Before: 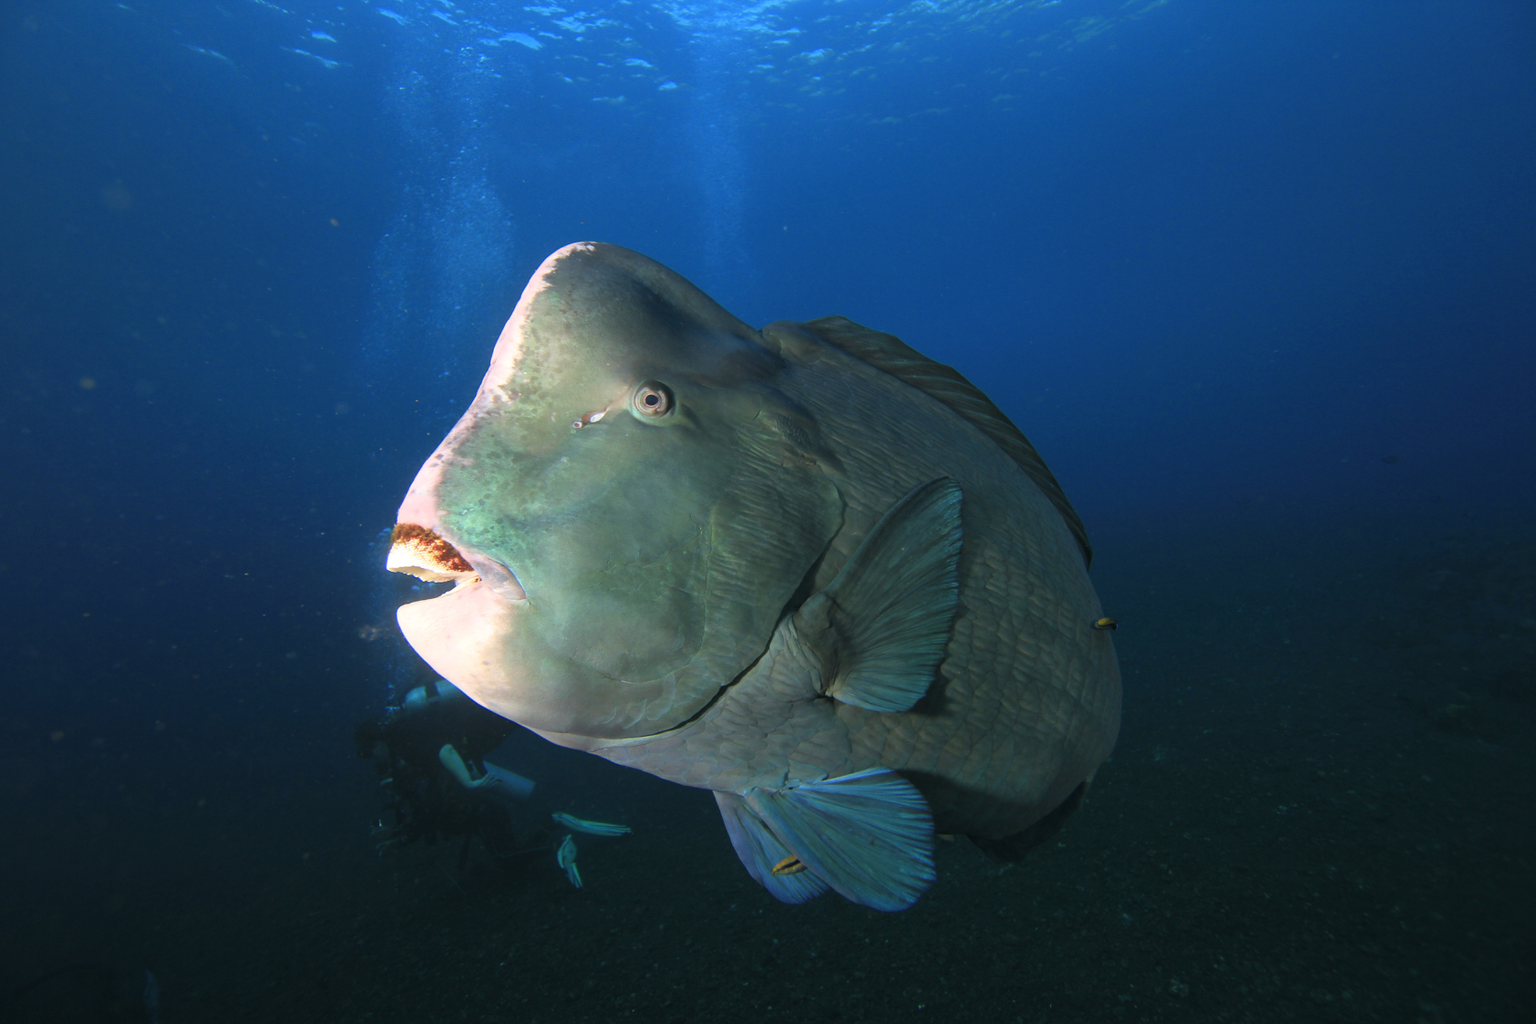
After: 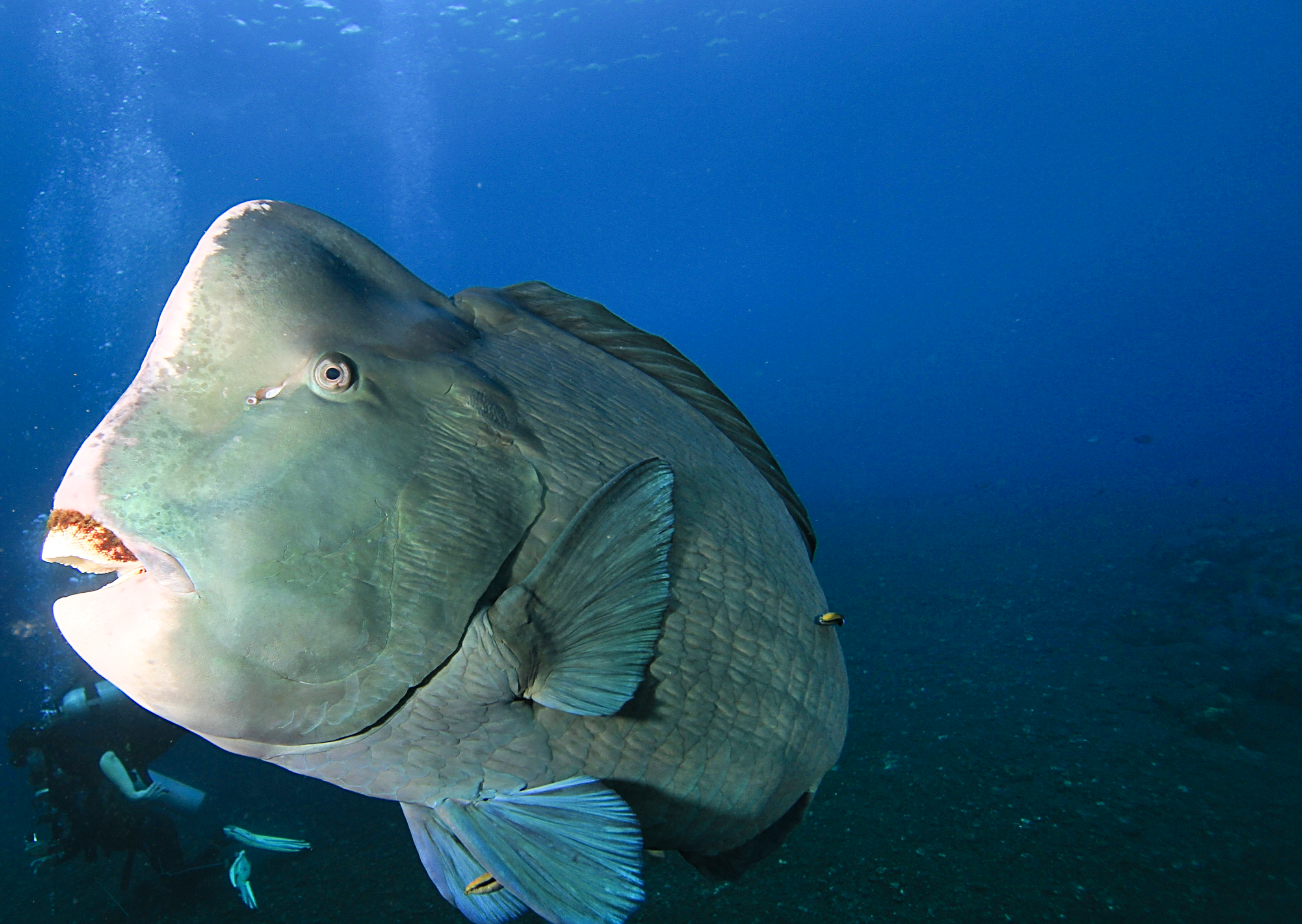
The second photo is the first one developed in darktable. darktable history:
tone curve: curves: ch0 [(0, 0) (0.051, 0.027) (0.096, 0.071) (0.219, 0.248) (0.428, 0.52) (0.596, 0.713) (0.727, 0.823) (0.859, 0.924) (1, 1)]; ch1 [(0, 0) (0.1, 0.038) (0.318, 0.221) (0.413, 0.325) (0.443, 0.412) (0.483, 0.474) (0.503, 0.501) (0.516, 0.515) (0.548, 0.575) (0.561, 0.596) (0.594, 0.647) (0.666, 0.701) (1, 1)]; ch2 [(0, 0) (0.453, 0.435) (0.479, 0.476) (0.504, 0.5) (0.52, 0.526) (0.557, 0.585) (0.583, 0.608) (0.824, 0.815) (1, 1)], preserve colors none
sharpen: on, module defaults
shadows and highlights: highlights 71.83, soften with gaussian
crop: left 22.703%, top 5.851%, bottom 11.839%
